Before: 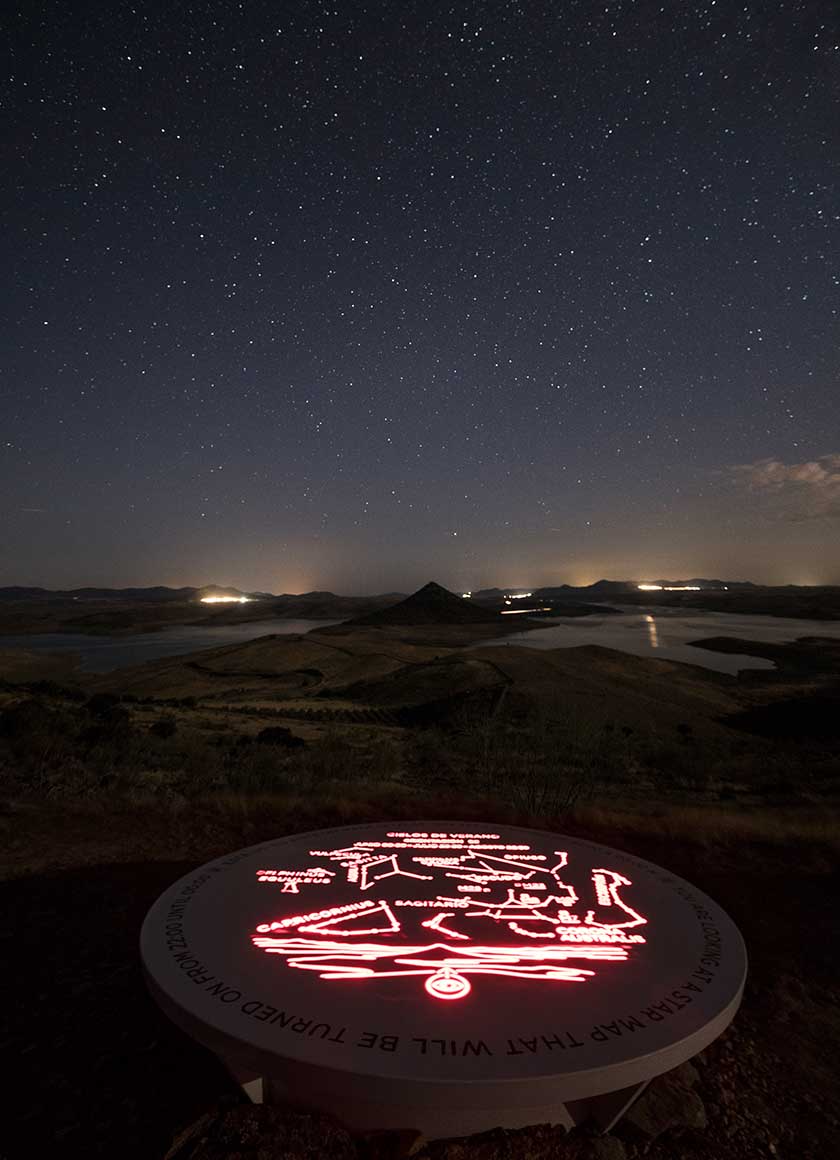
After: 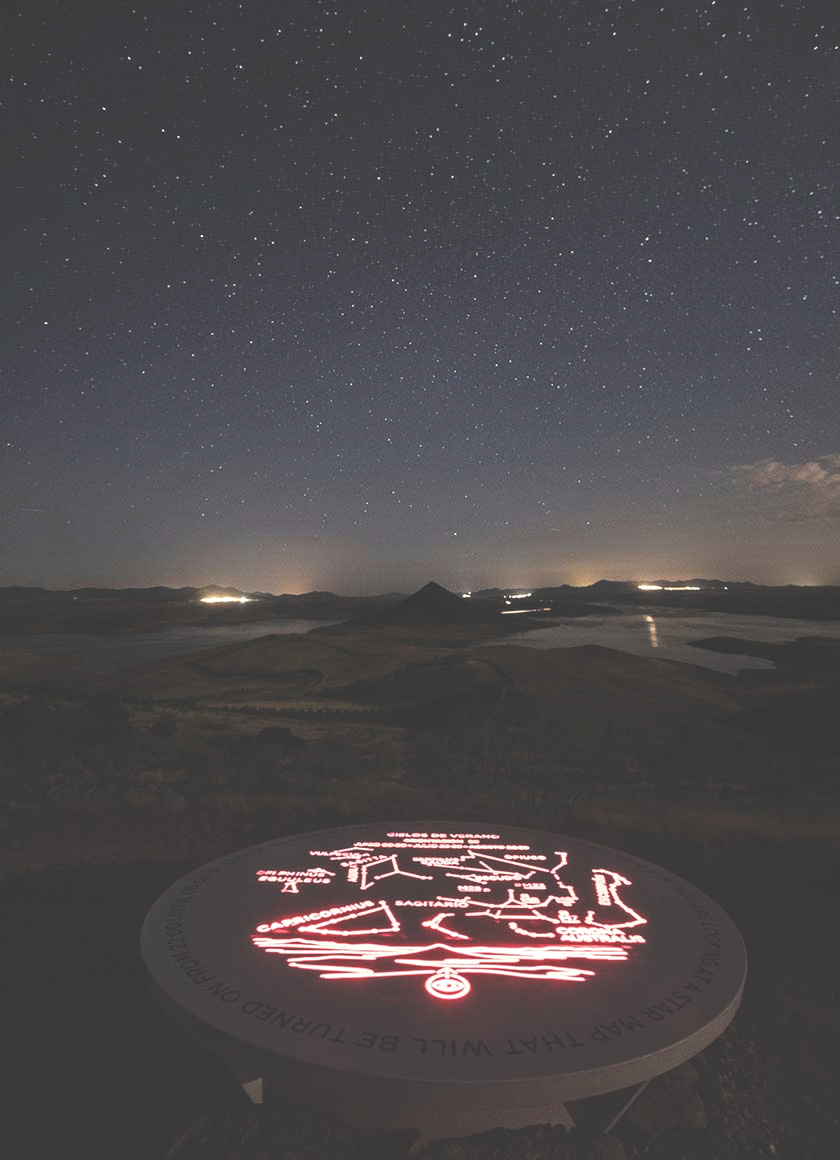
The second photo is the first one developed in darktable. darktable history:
exposure: black level correction -0.041, exposure 0.064 EV, compensate highlight preservation false
local contrast: on, module defaults
